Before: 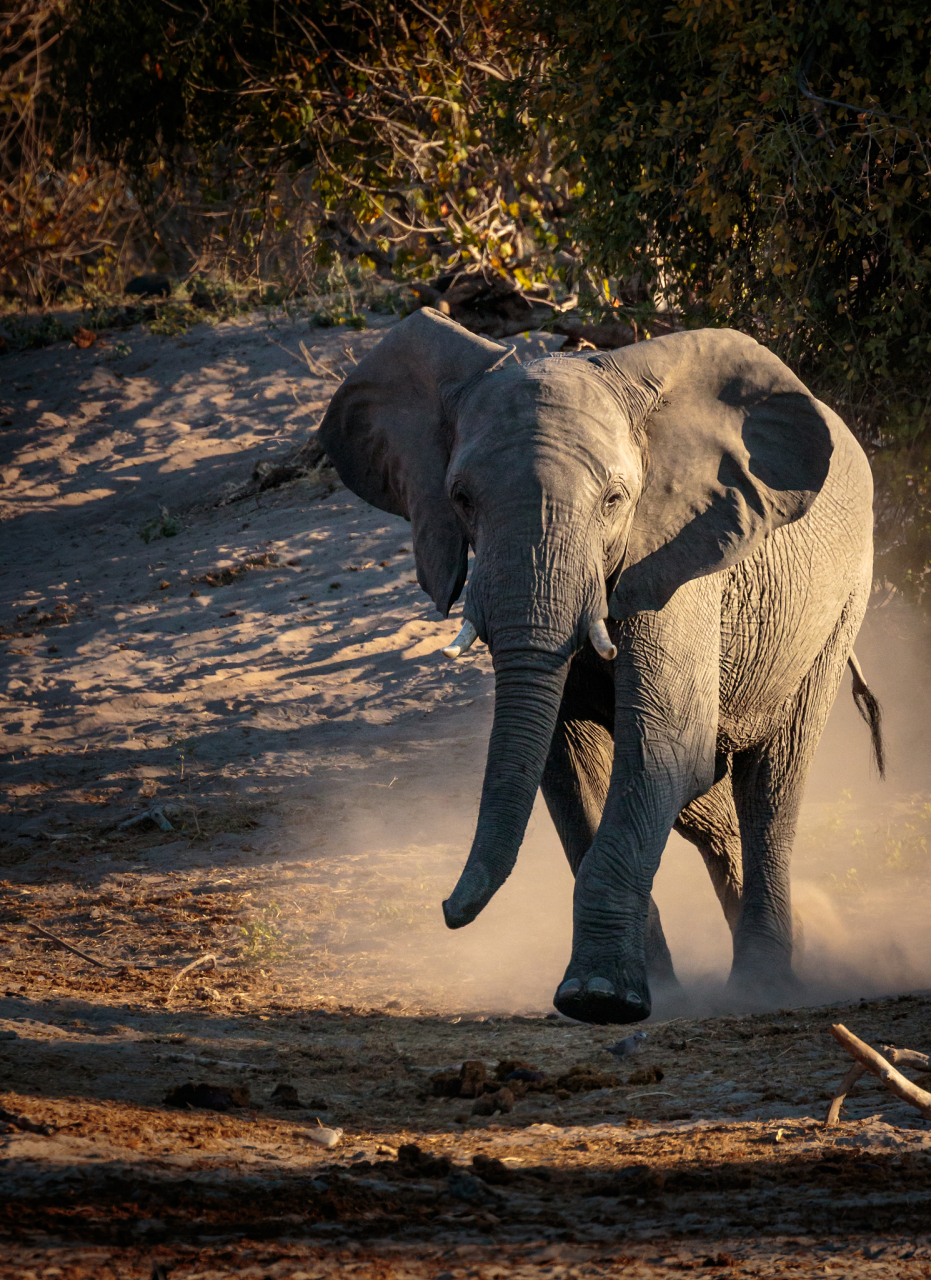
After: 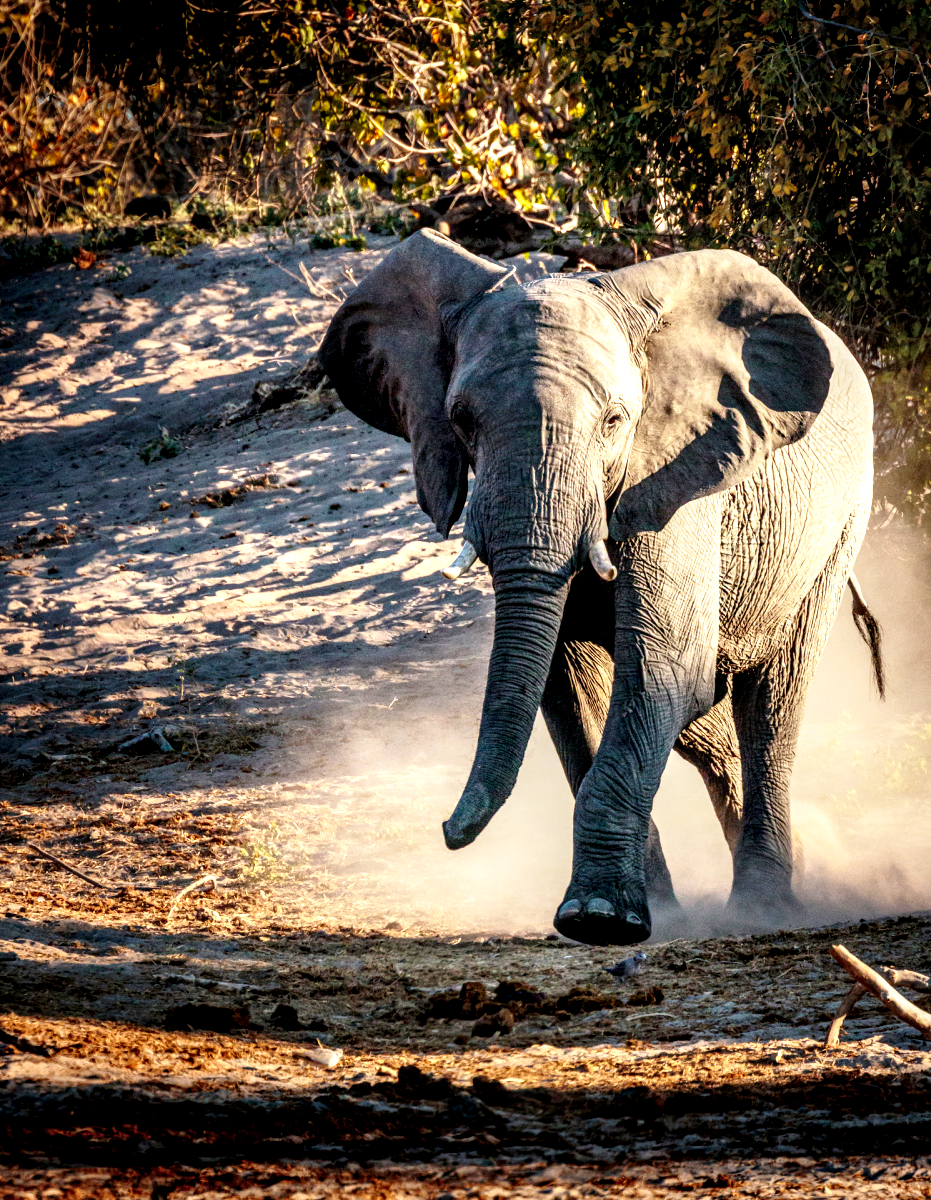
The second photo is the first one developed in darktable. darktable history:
crop and rotate: top 6.25%
local contrast: detail 154%
base curve: curves: ch0 [(0, 0) (0.012, 0.01) (0.073, 0.168) (0.31, 0.711) (0.645, 0.957) (1, 1)], preserve colors none
